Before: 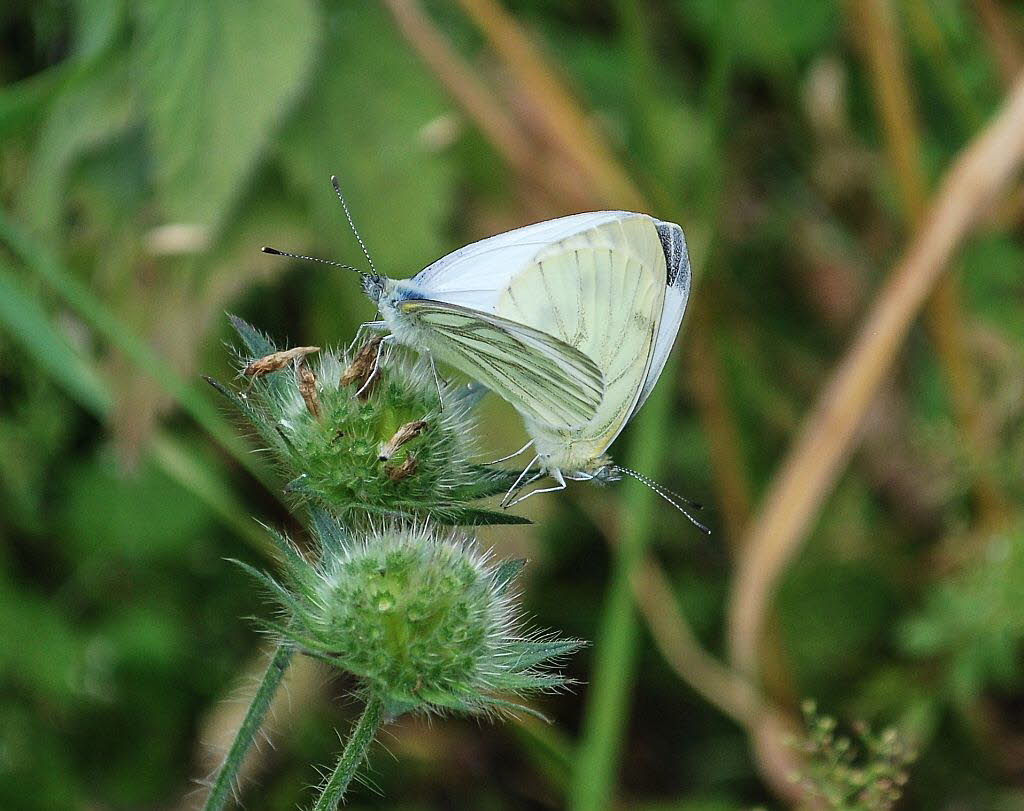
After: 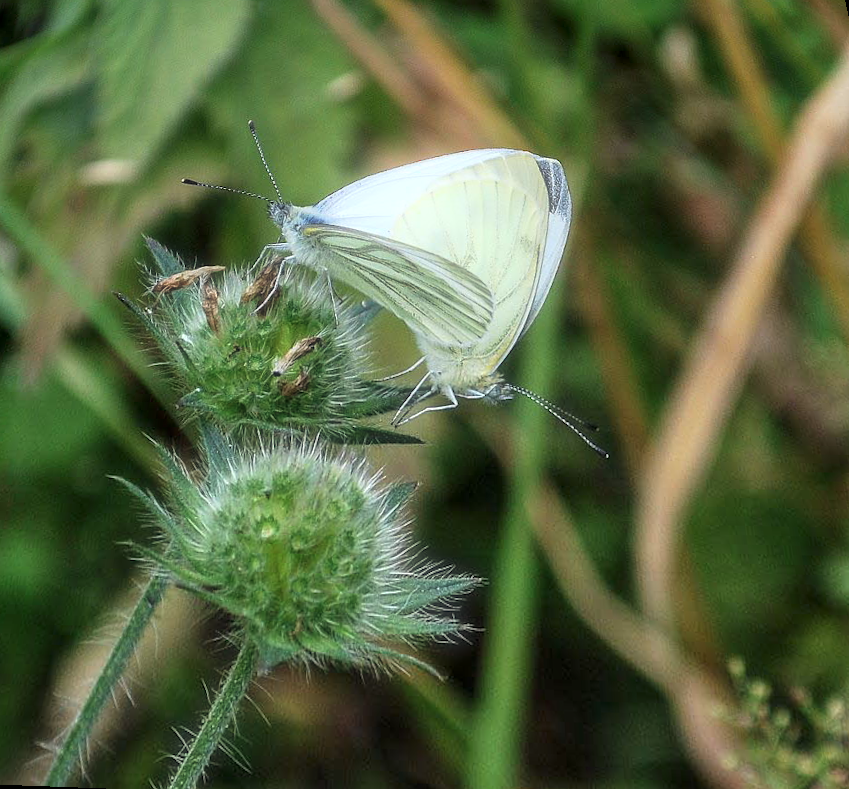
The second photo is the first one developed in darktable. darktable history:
rotate and perspective: rotation 0.72°, lens shift (vertical) -0.352, lens shift (horizontal) -0.051, crop left 0.152, crop right 0.859, crop top 0.019, crop bottom 0.964
bloom: size 5%, threshold 95%, strength 15%
local contrast: on, module defaults
haze removal: strength -0.1, adaptive false
